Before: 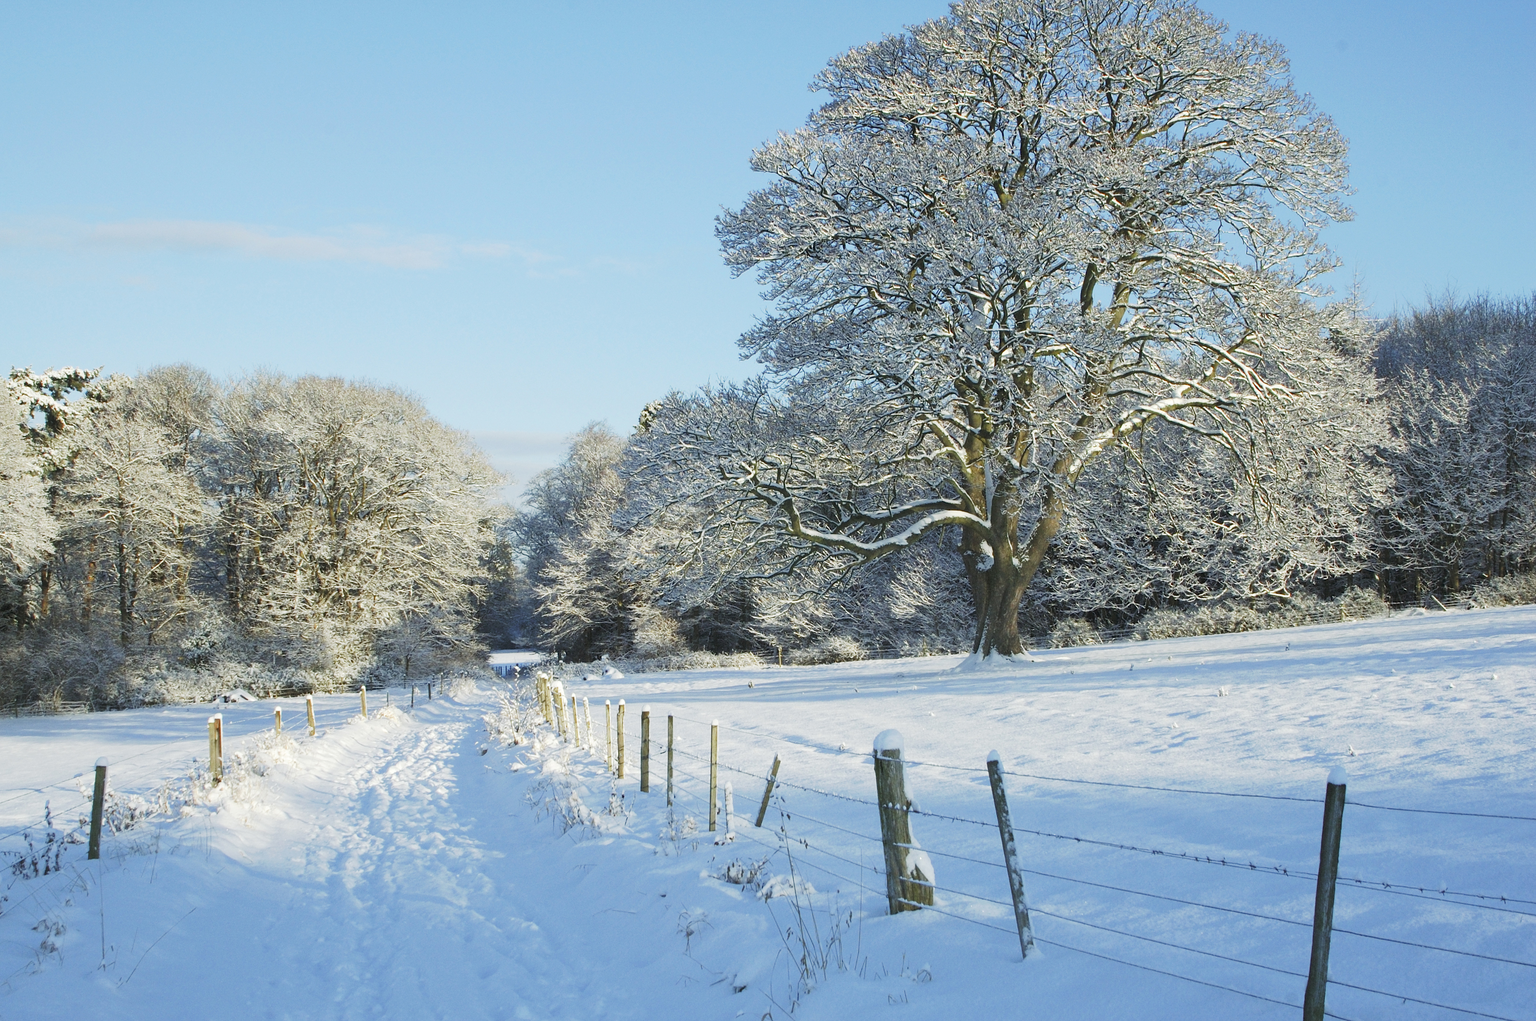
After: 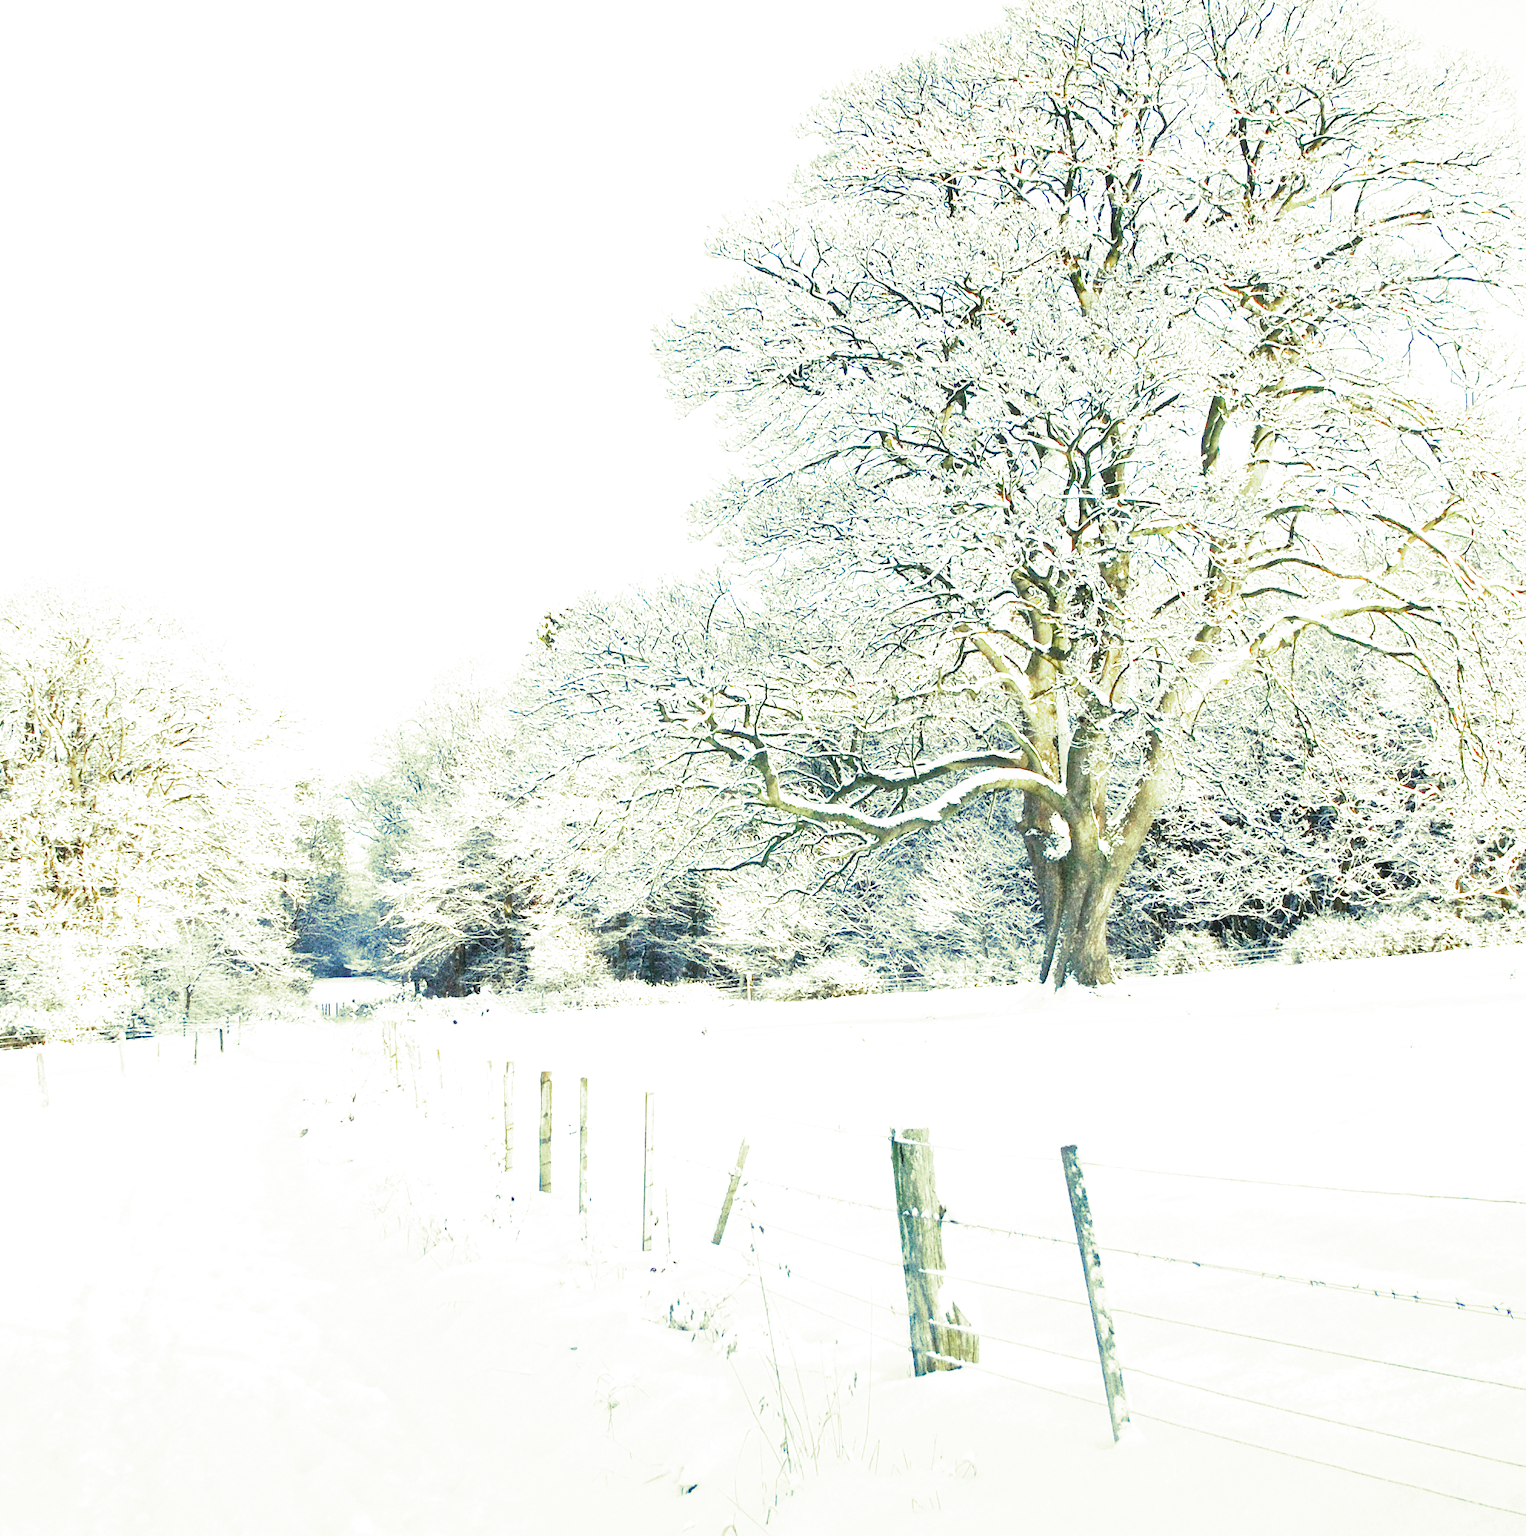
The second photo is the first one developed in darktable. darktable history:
base curve: curves: ch0 [(0, 0.003) (0.001, 0.002) (0.006, 0.004) (0.02, 0.022) (0.048, 0.086) (0.094, 0.234) (0.162, 0.431) (0.258, 0.629) (0.385, 0.8) (0.548, 0.918) (0.751, 0.988) (1, 1)], preserve colors none
split-toning: shadows › hue 290.82°, shadows › saturation 0.34, highlights › saturation 0.38, balance 0, compress 50%
crop and rotate: left 18.442%, right 15.508%
exposure: black level correction 0, exposure 1.173 EV, compensate exposure bias true, compensate highlight preservation false
